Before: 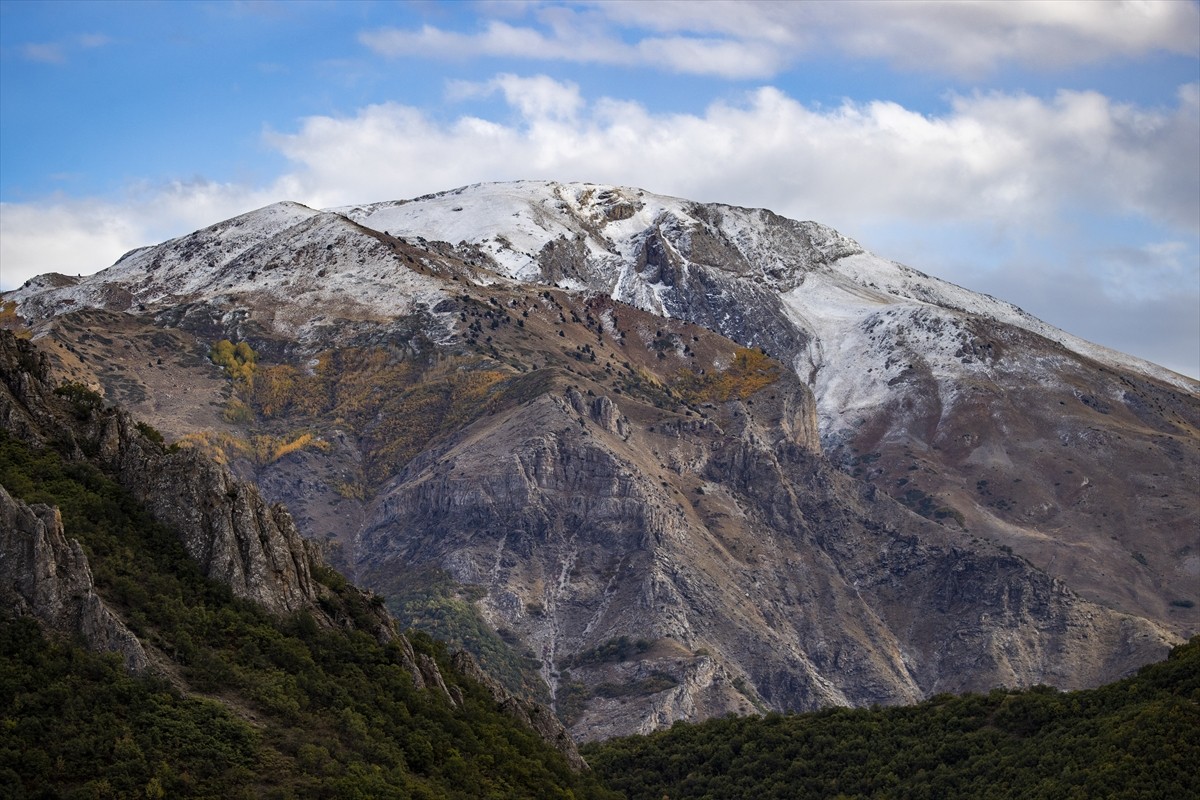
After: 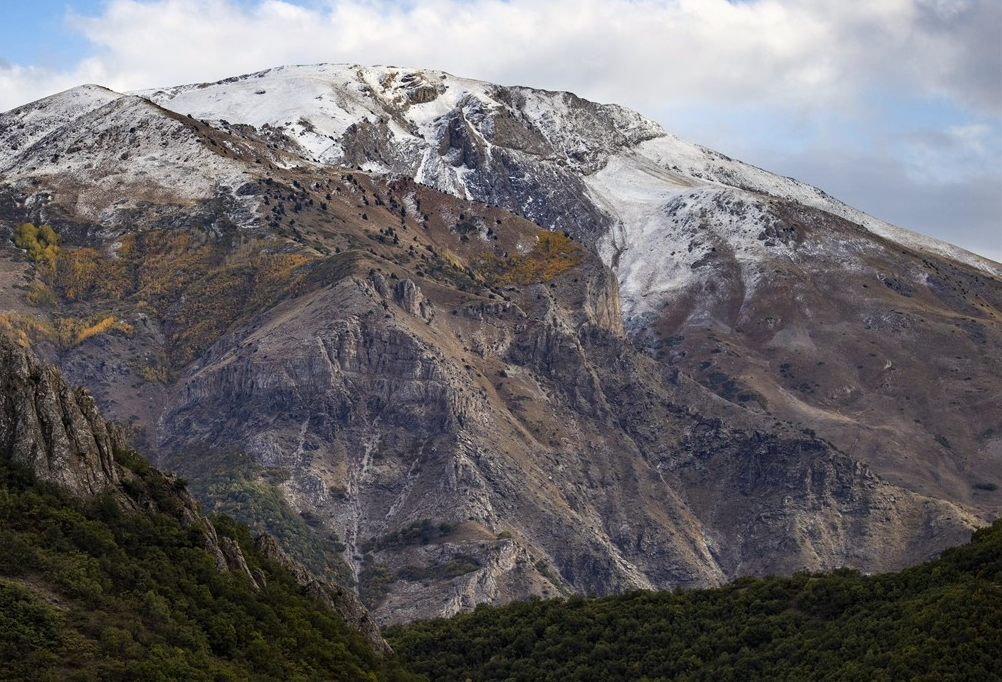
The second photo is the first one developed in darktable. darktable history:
color correction: highlights b* 2.89
shadows and highlights: shadows 0.477, highlights 41.94
crop: left 16.488%, top 14.632%
